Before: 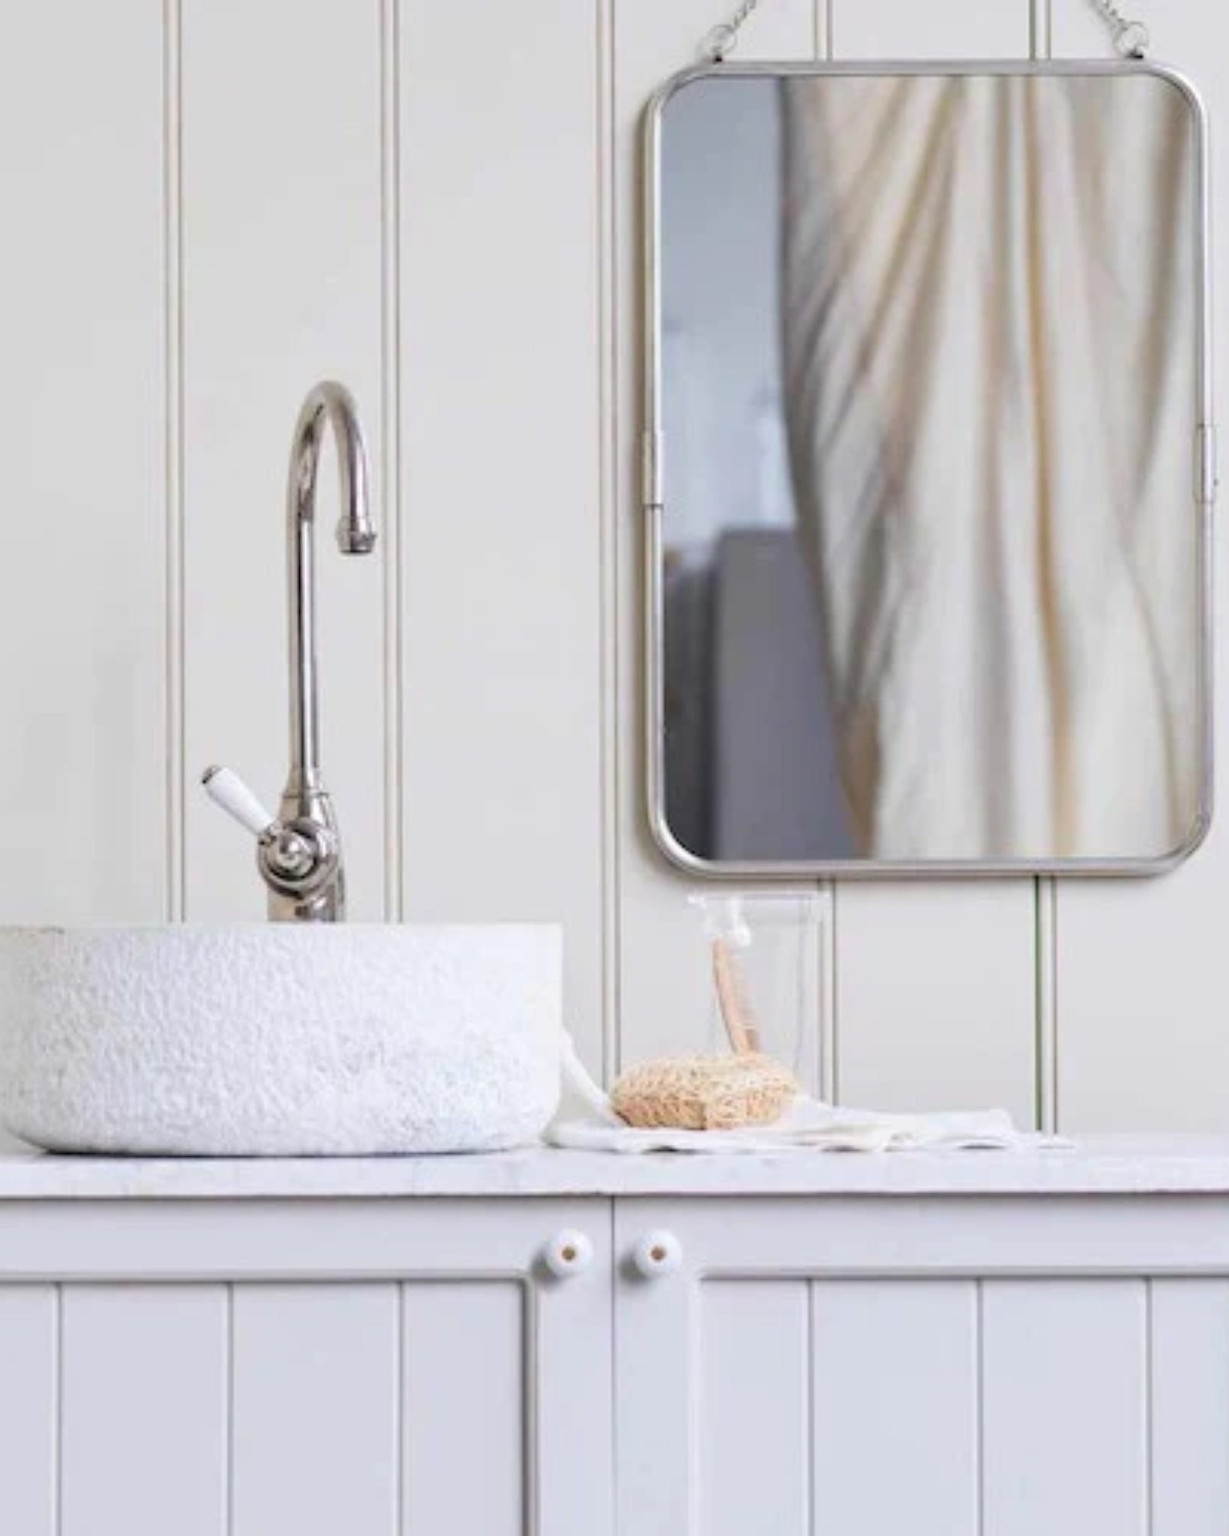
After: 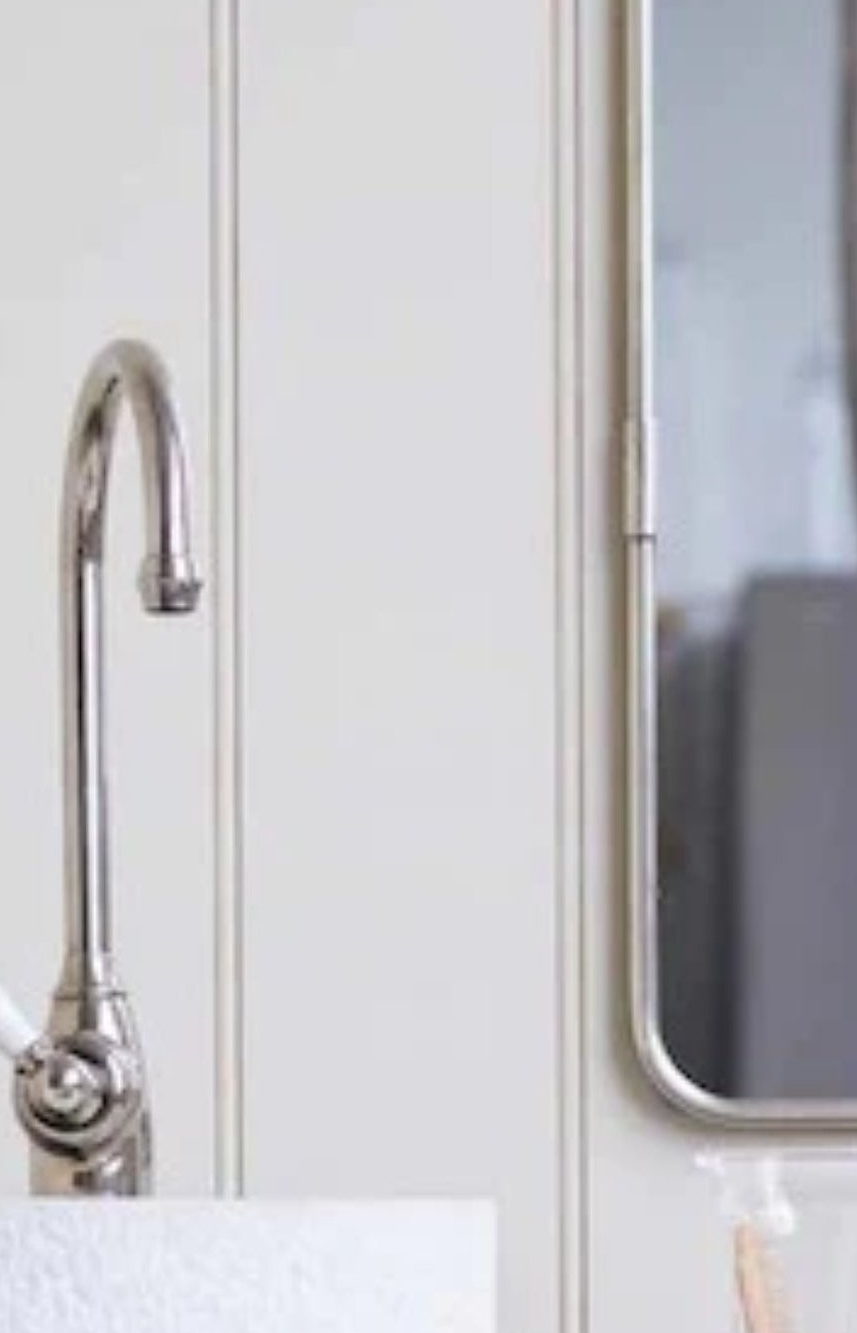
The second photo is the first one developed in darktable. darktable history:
crop: left 20.248%, top 10.86%, right 35.675%, bottom 34.321%
exposure: compensate highlight preservation false
